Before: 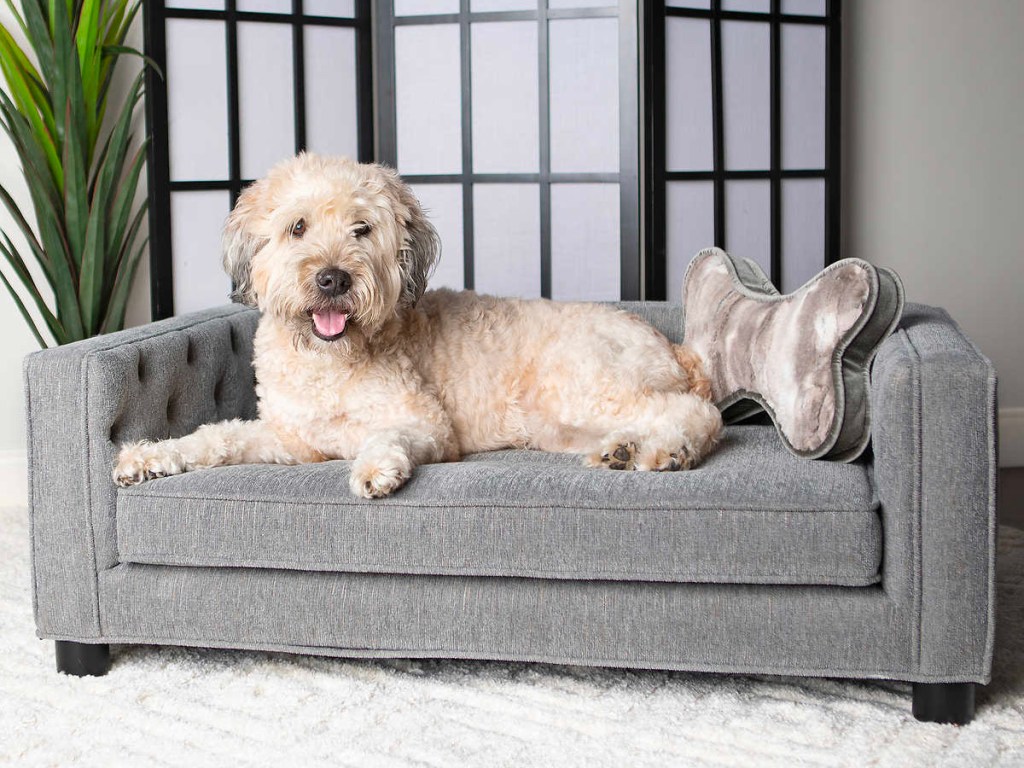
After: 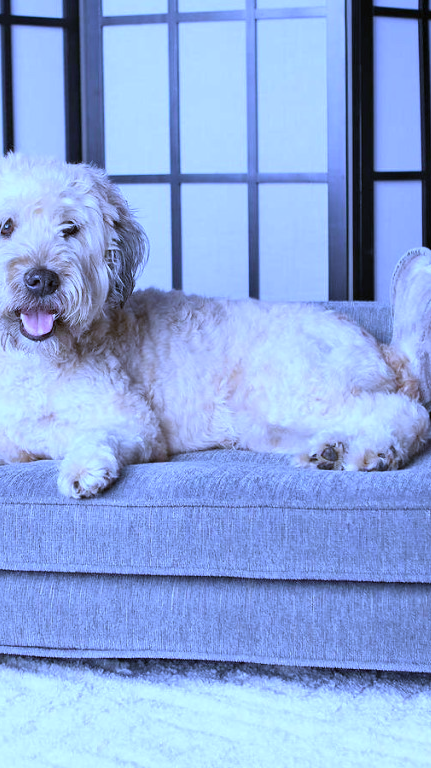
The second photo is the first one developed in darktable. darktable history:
color correction: highlights a* 3.12, highlights b* -1.55, shadows a* -0.101, shadows b* 2.52, saturation 0.98
crop: left 28.583%, right 29.231%
white balance: red 0.766, blue 1.537
